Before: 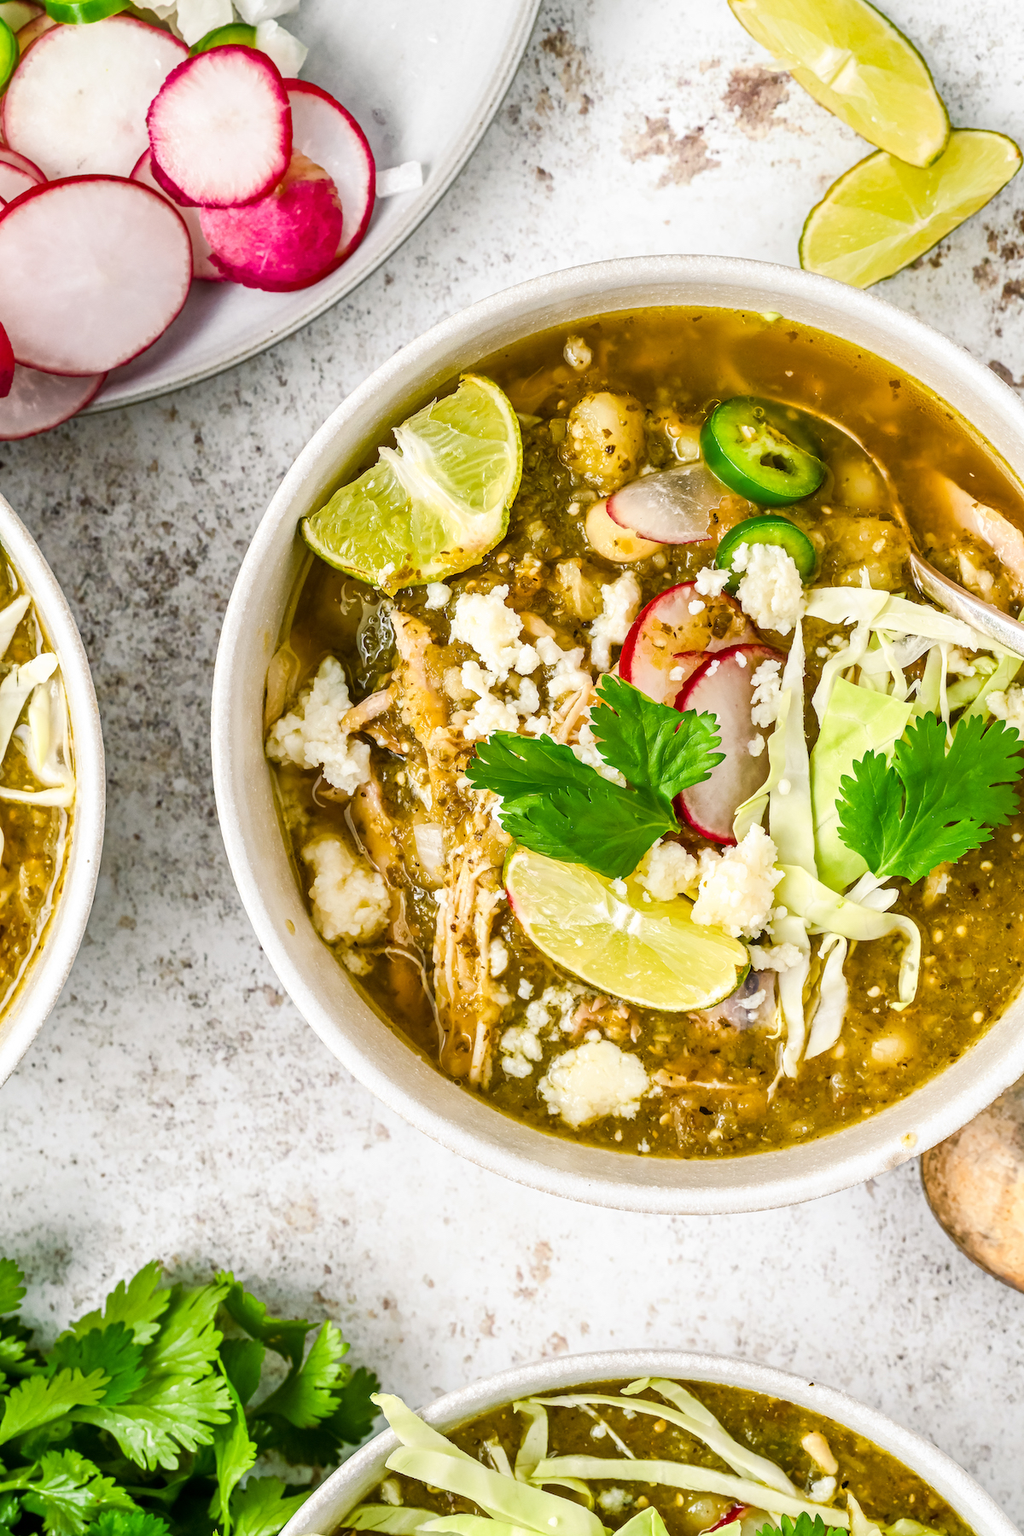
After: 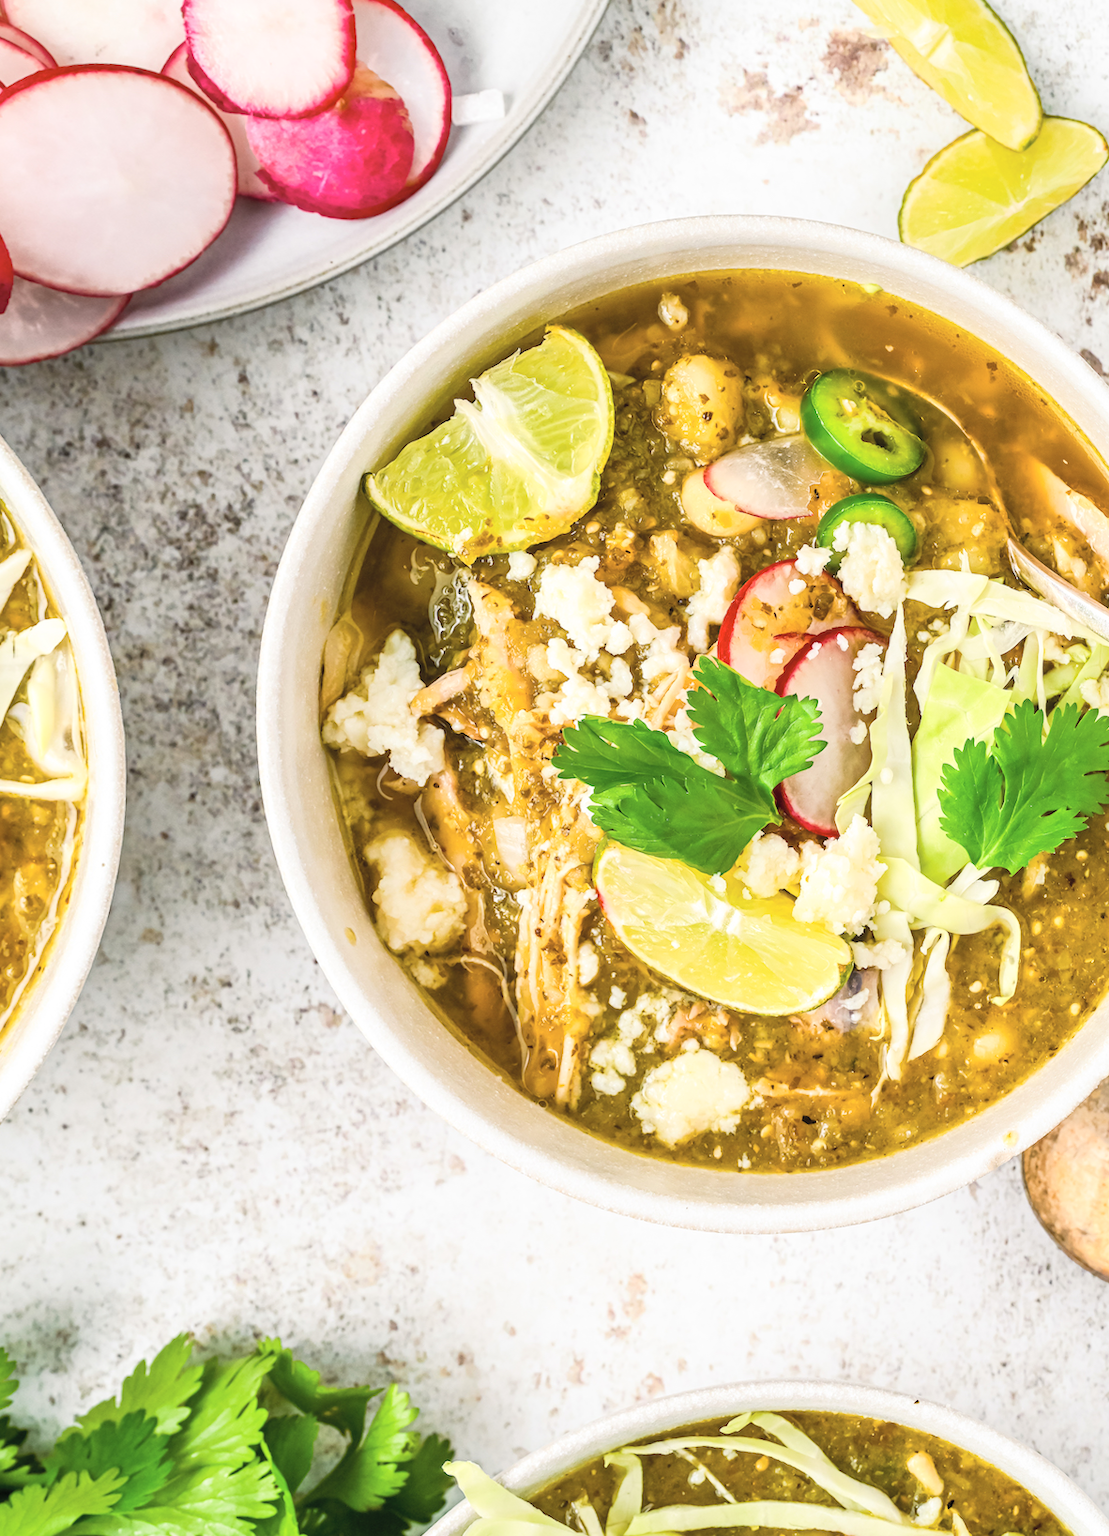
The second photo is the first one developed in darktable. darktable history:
rotate and perspective: rotation -0.013°, lens shift (vertical) -0.027, lens shift (horizontal) 0.178, crop left 0.016, crop right 0.989, crop top 0.082, crop bottom 0.918
contrast brightness saturation: contrast 0.14, brightness 0.21
